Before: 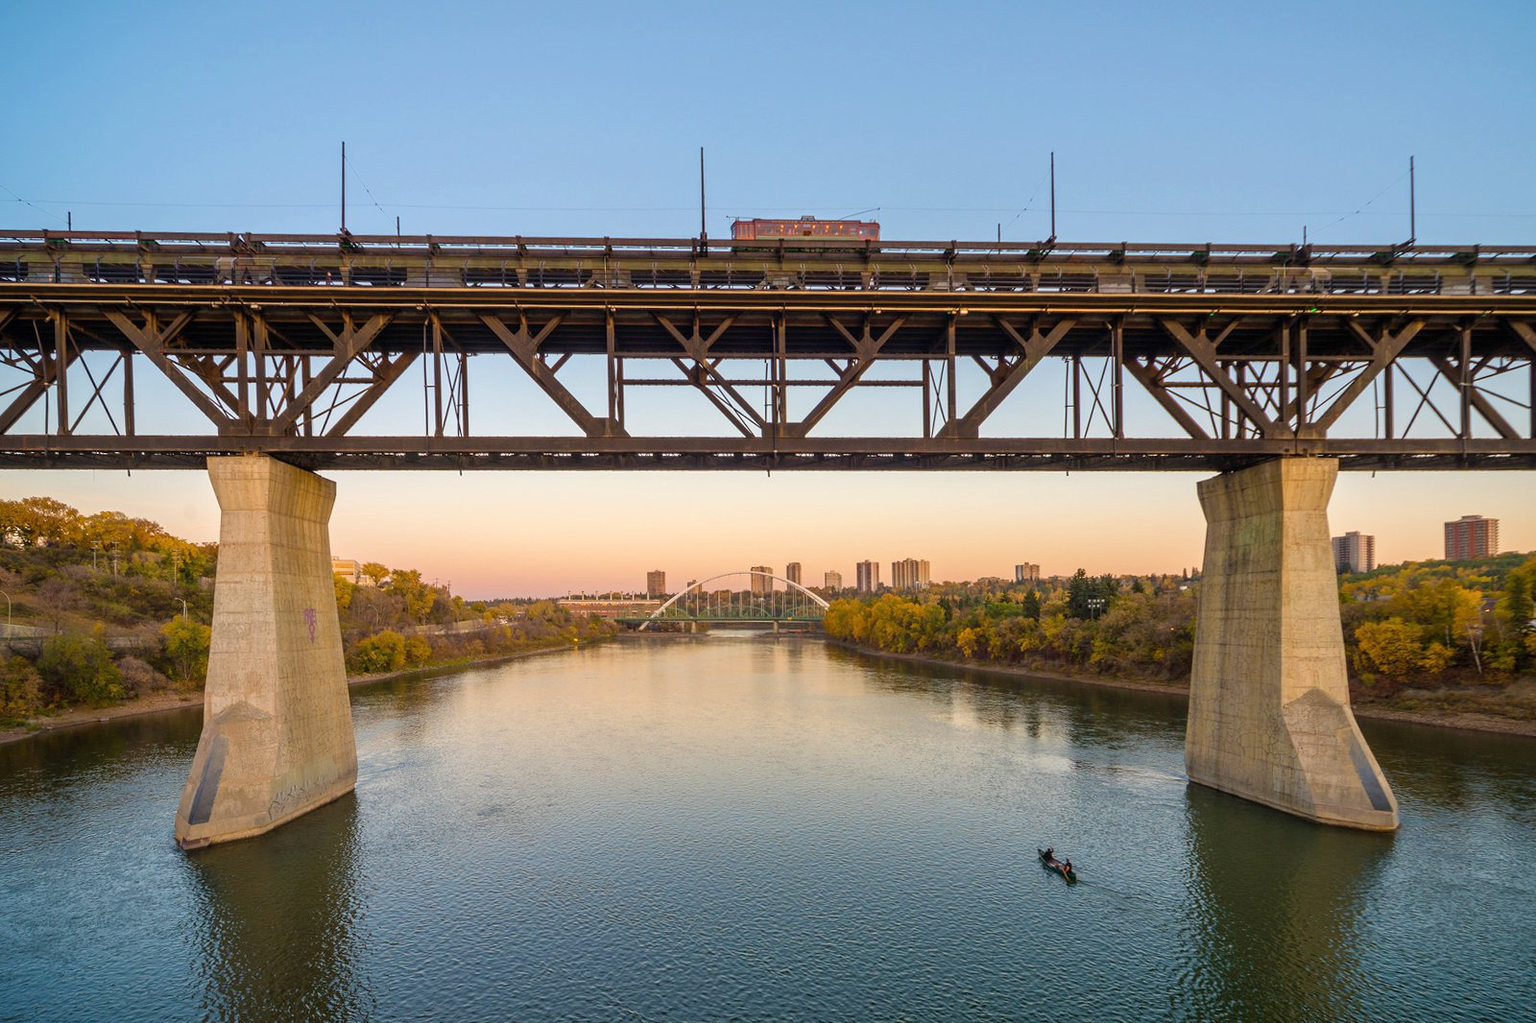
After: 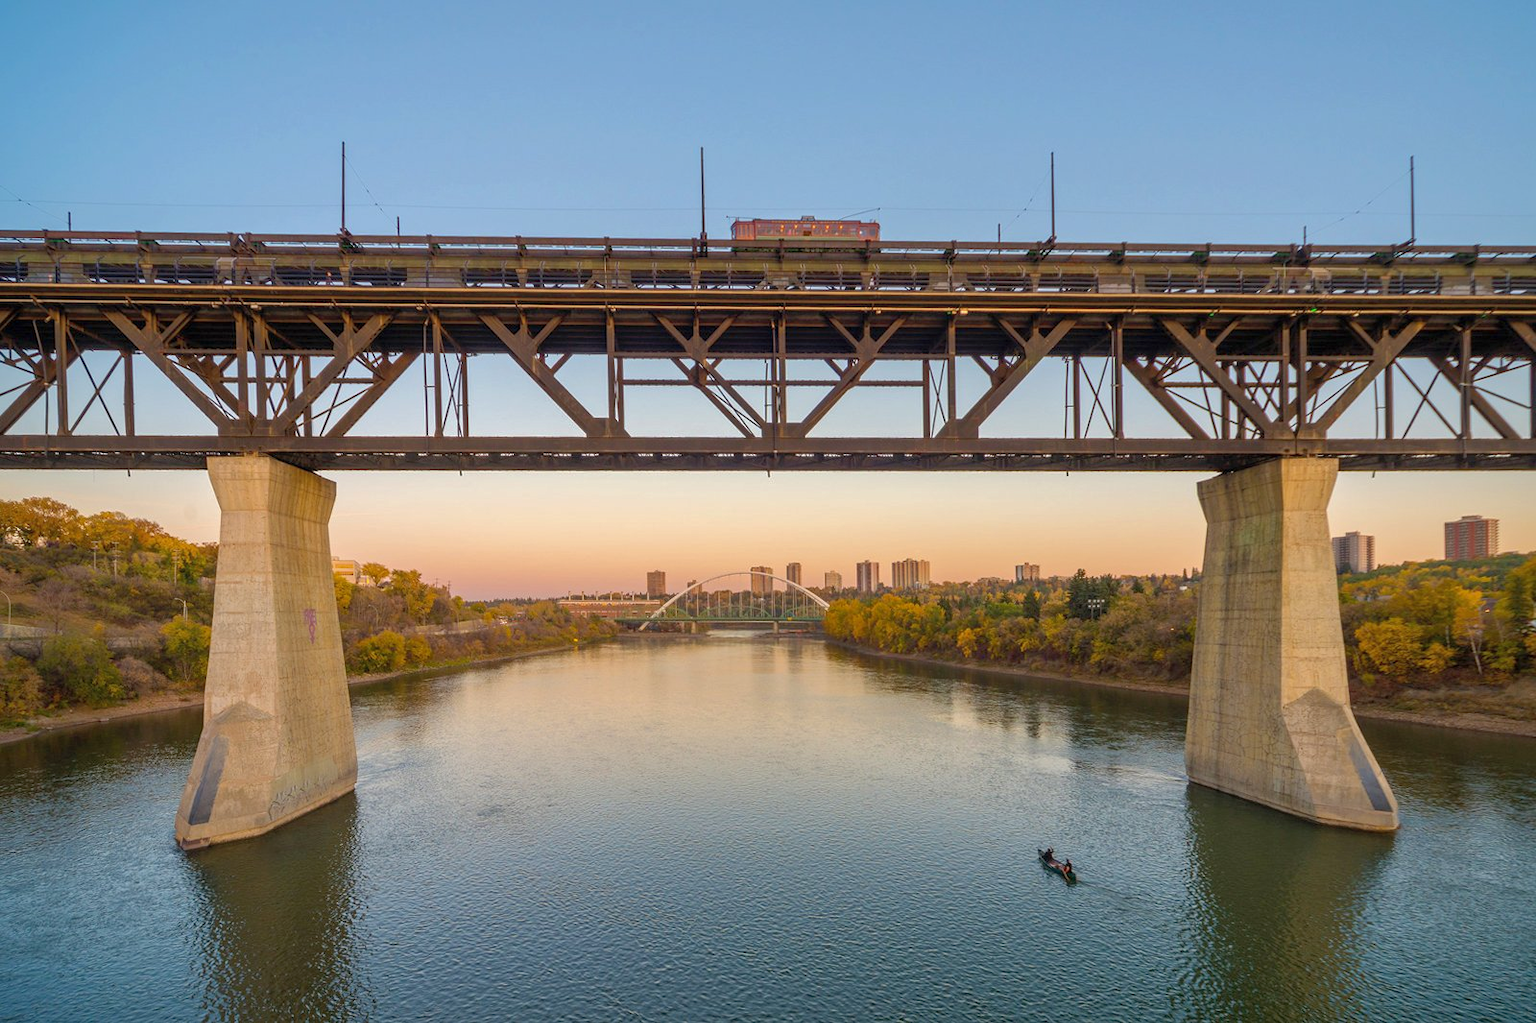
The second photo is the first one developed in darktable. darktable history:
base curve: curves: ch0 [(0, 0) (0.283, 0.295) (1, 1)], preserve colors none
shadows and highlights: on, module defaults
